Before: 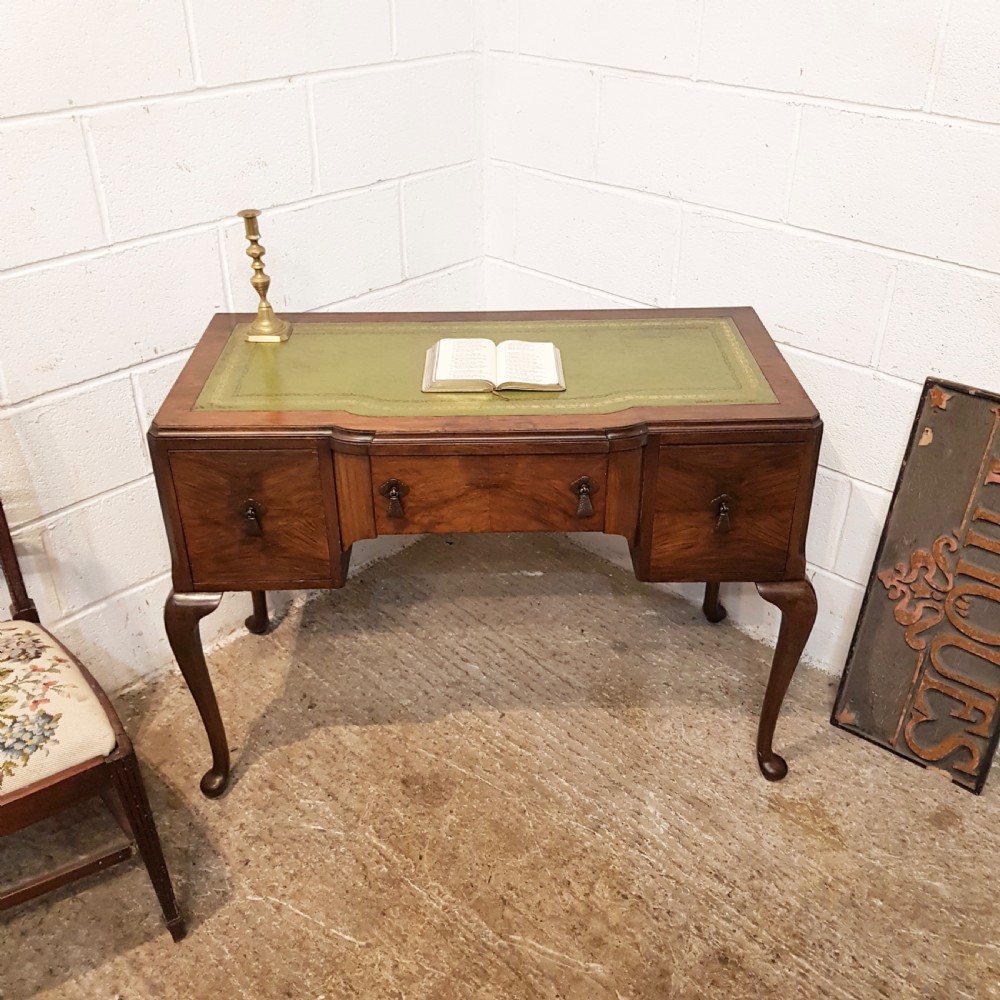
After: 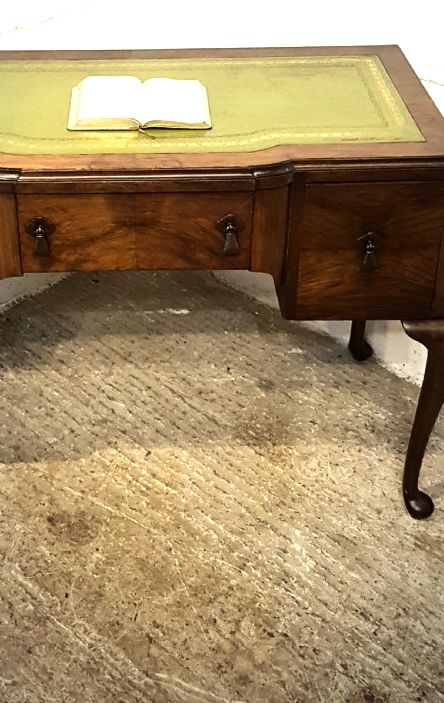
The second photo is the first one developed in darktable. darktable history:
crop: left 35.432%, top 26.233%, right 20.145%, bottom 3.432%
color correction: highlights a* 1.39, highlights b* 17.83
vignetting: fall-off start 72.14%, fall-off radius 108.07%, brightness -0.713, saturation -0.488, center (-0.054, -0.359), width/height ratio 0.729
white balance: red 0.925, blue 1.046
tone equalizer: -8 EV -1.08 EV, -7 EV -1.01 EV, -6 EV -0.867 EV, -5 EV -0.578 EV, -3 EV 0.578 EV, -2 EV 0.867 EV, -1 EV 1.01 EV, +0 EV 1.08 EV, edges refinement/feathering 500, mask exposure compensation -1.57 EV, preserve details no
